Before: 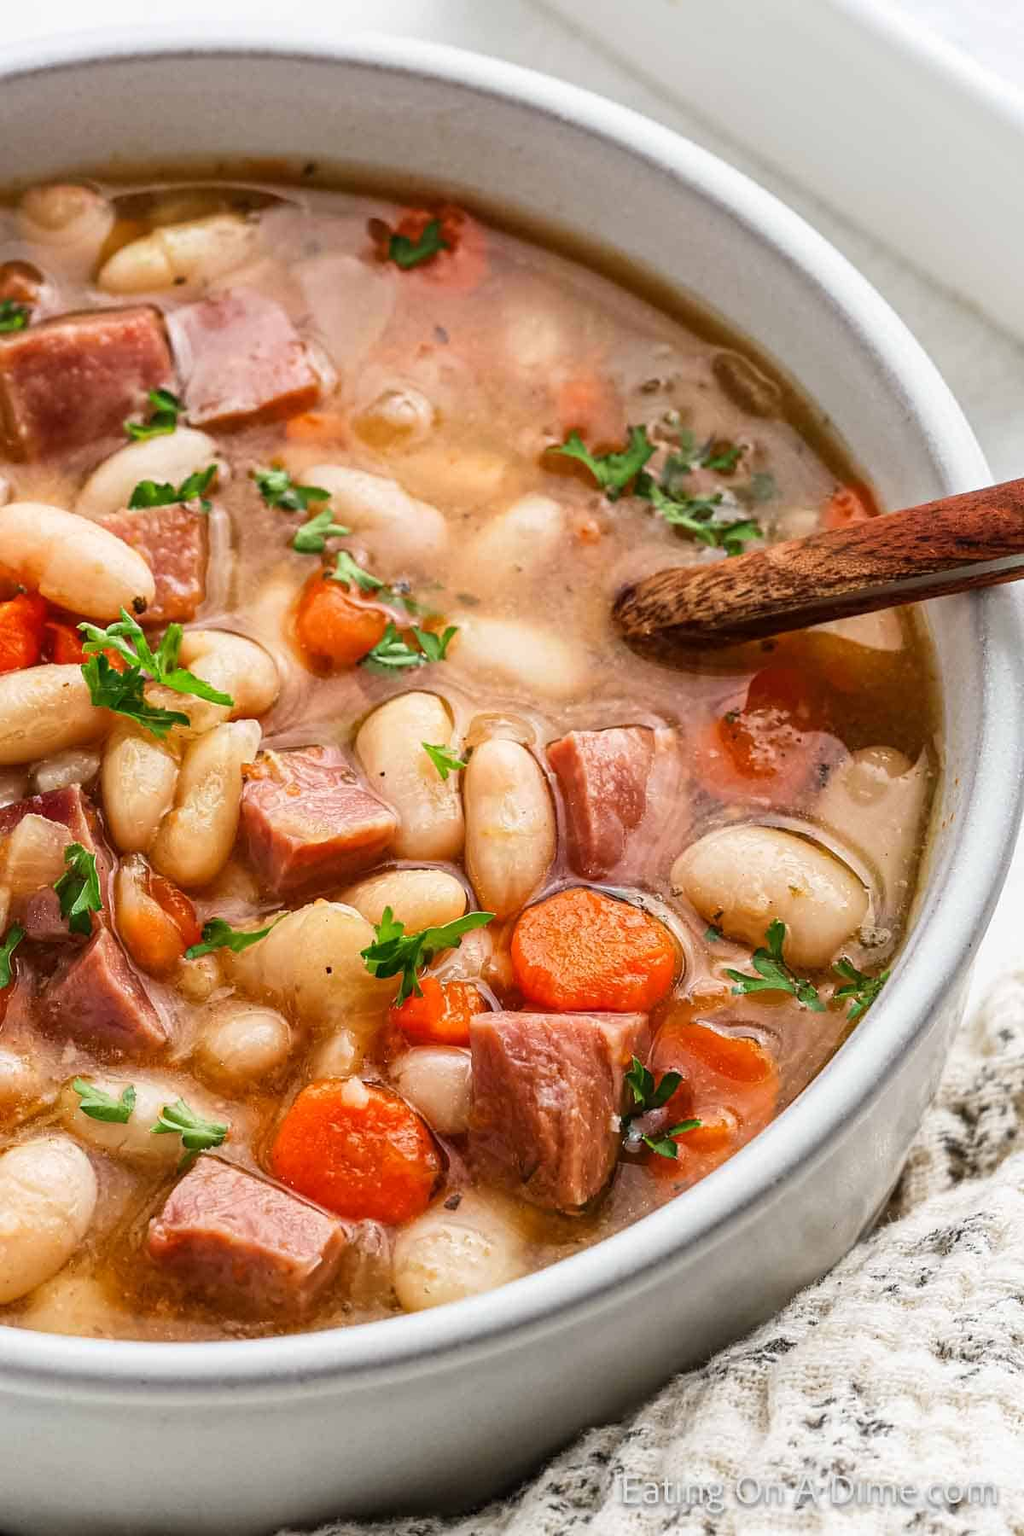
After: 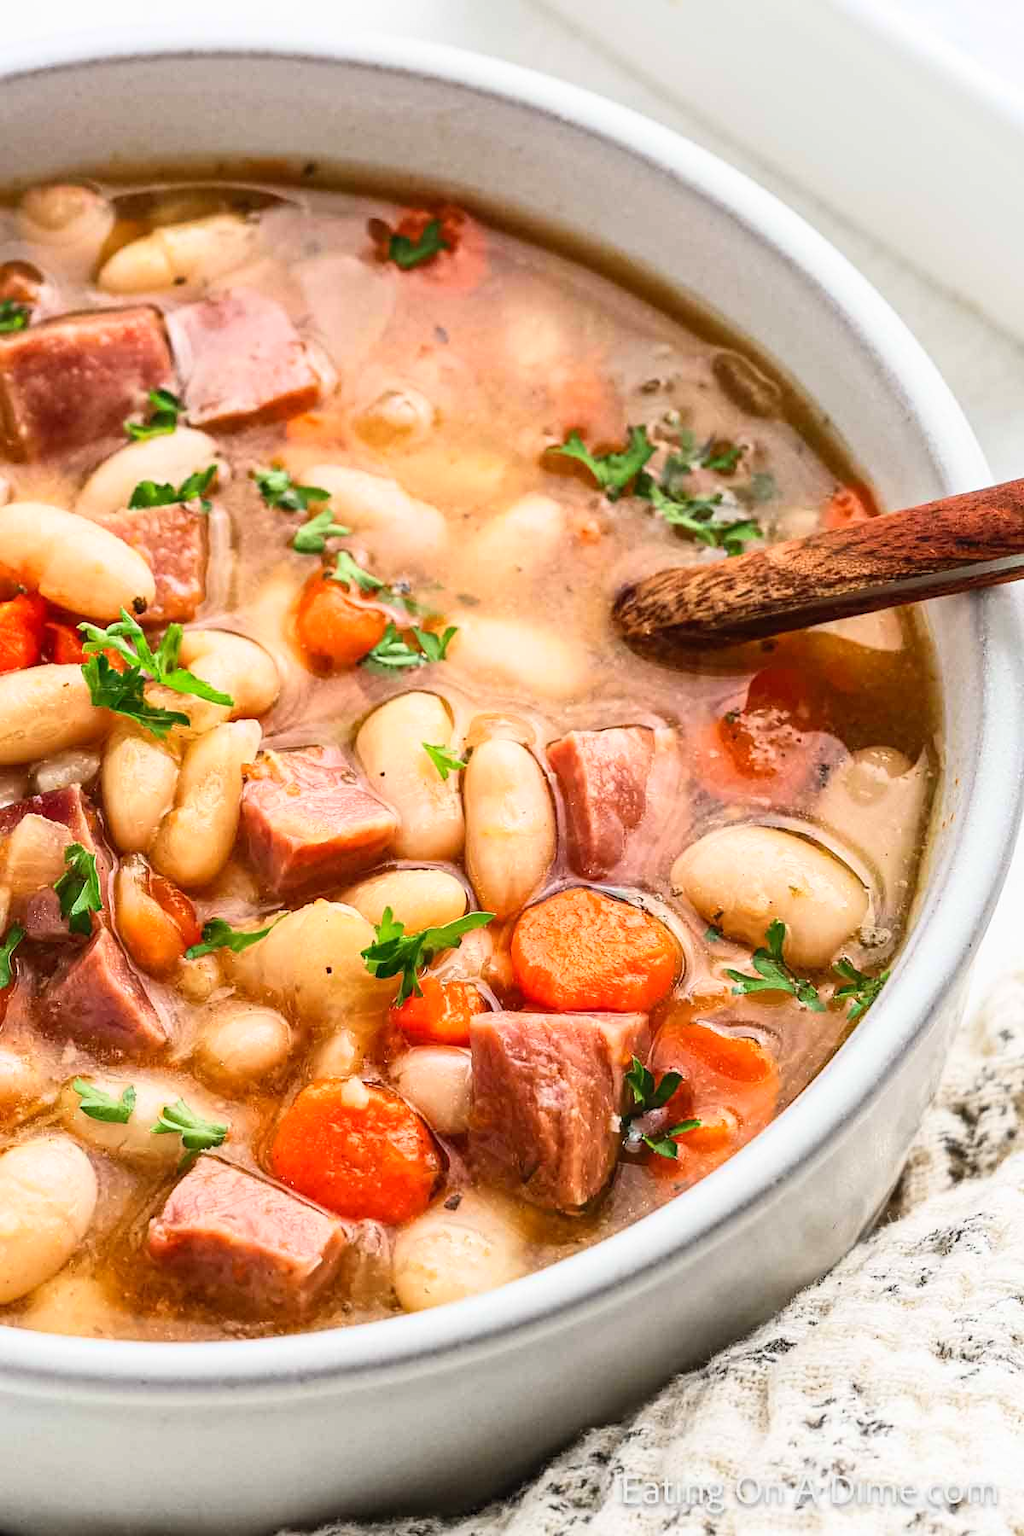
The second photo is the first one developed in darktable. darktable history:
contrast brightness saturation: contrast 0.201, brightness 0.153, saturation 0.144
